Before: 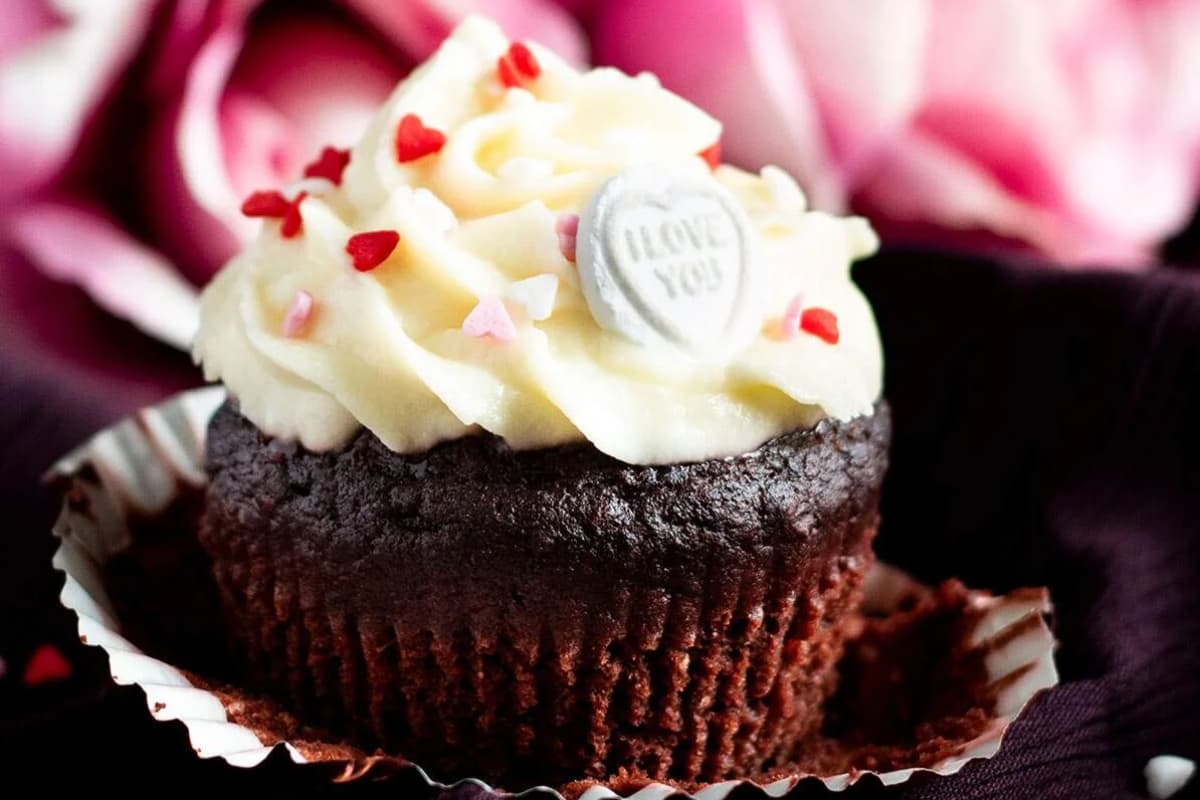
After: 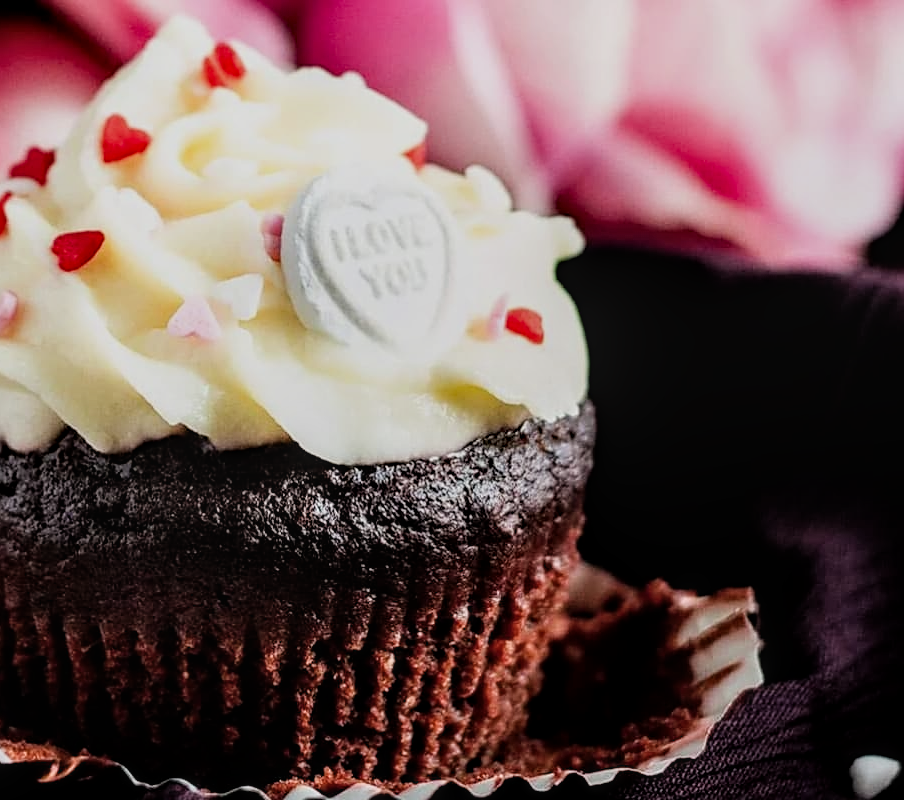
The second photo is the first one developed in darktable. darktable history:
crop and rotate: left 24.6%
local contrast: detail 130%
sharpen: on, module defaults
filmic rgb: hardness 4.17
